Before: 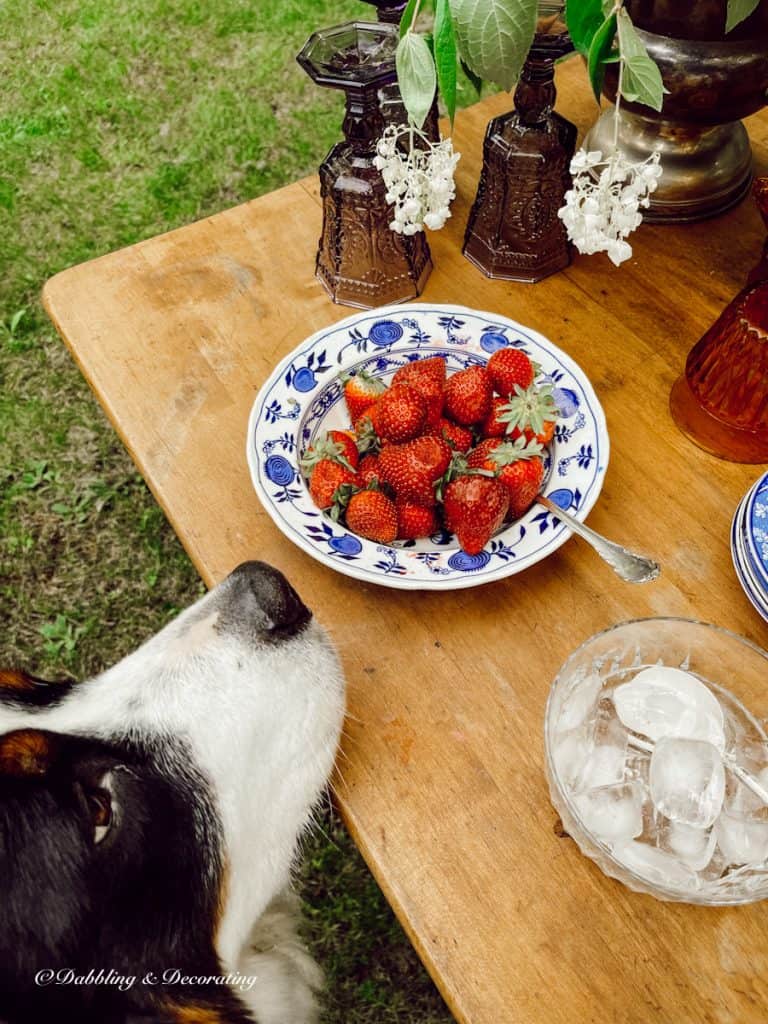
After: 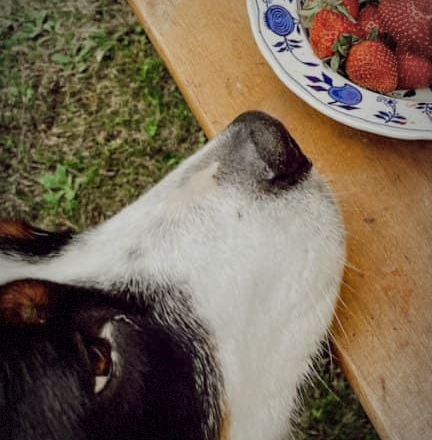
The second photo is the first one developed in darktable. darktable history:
crop: top 44.035%, right 43.747%, bottom 12.971%
exposure: compensate highlight preservation false
vignetting: fall-off start 72.72%, fall-off radius 108.55%, width/height ratio 0.733, dithering 8-bit output, unbound false
tone equalizer: -8 EV -0.002 EV, -7 EV 0.004 EV, -6 EV -0.031 EV, -5 EV 0.016 EV, -4 EV -0.008 EV, -3 EV 0.021 EV, -2 EV -0.052 EV, -1 EV -0.316 EV, +0 EV -0.59 EV
